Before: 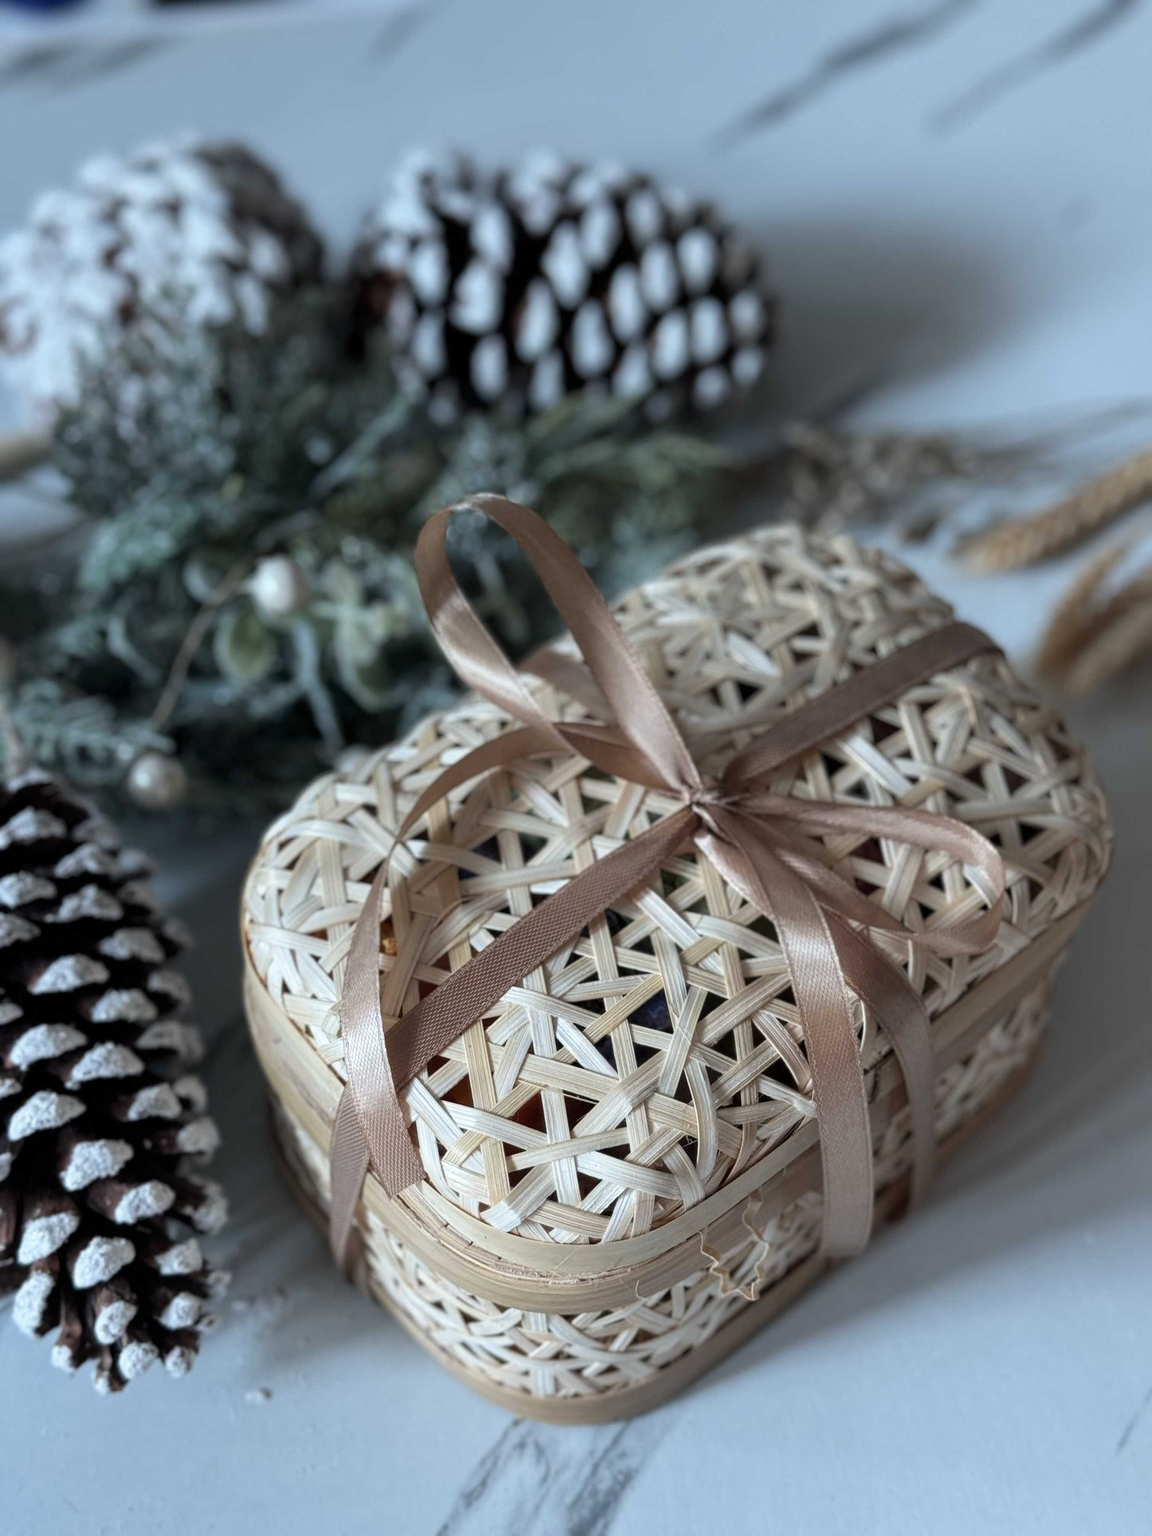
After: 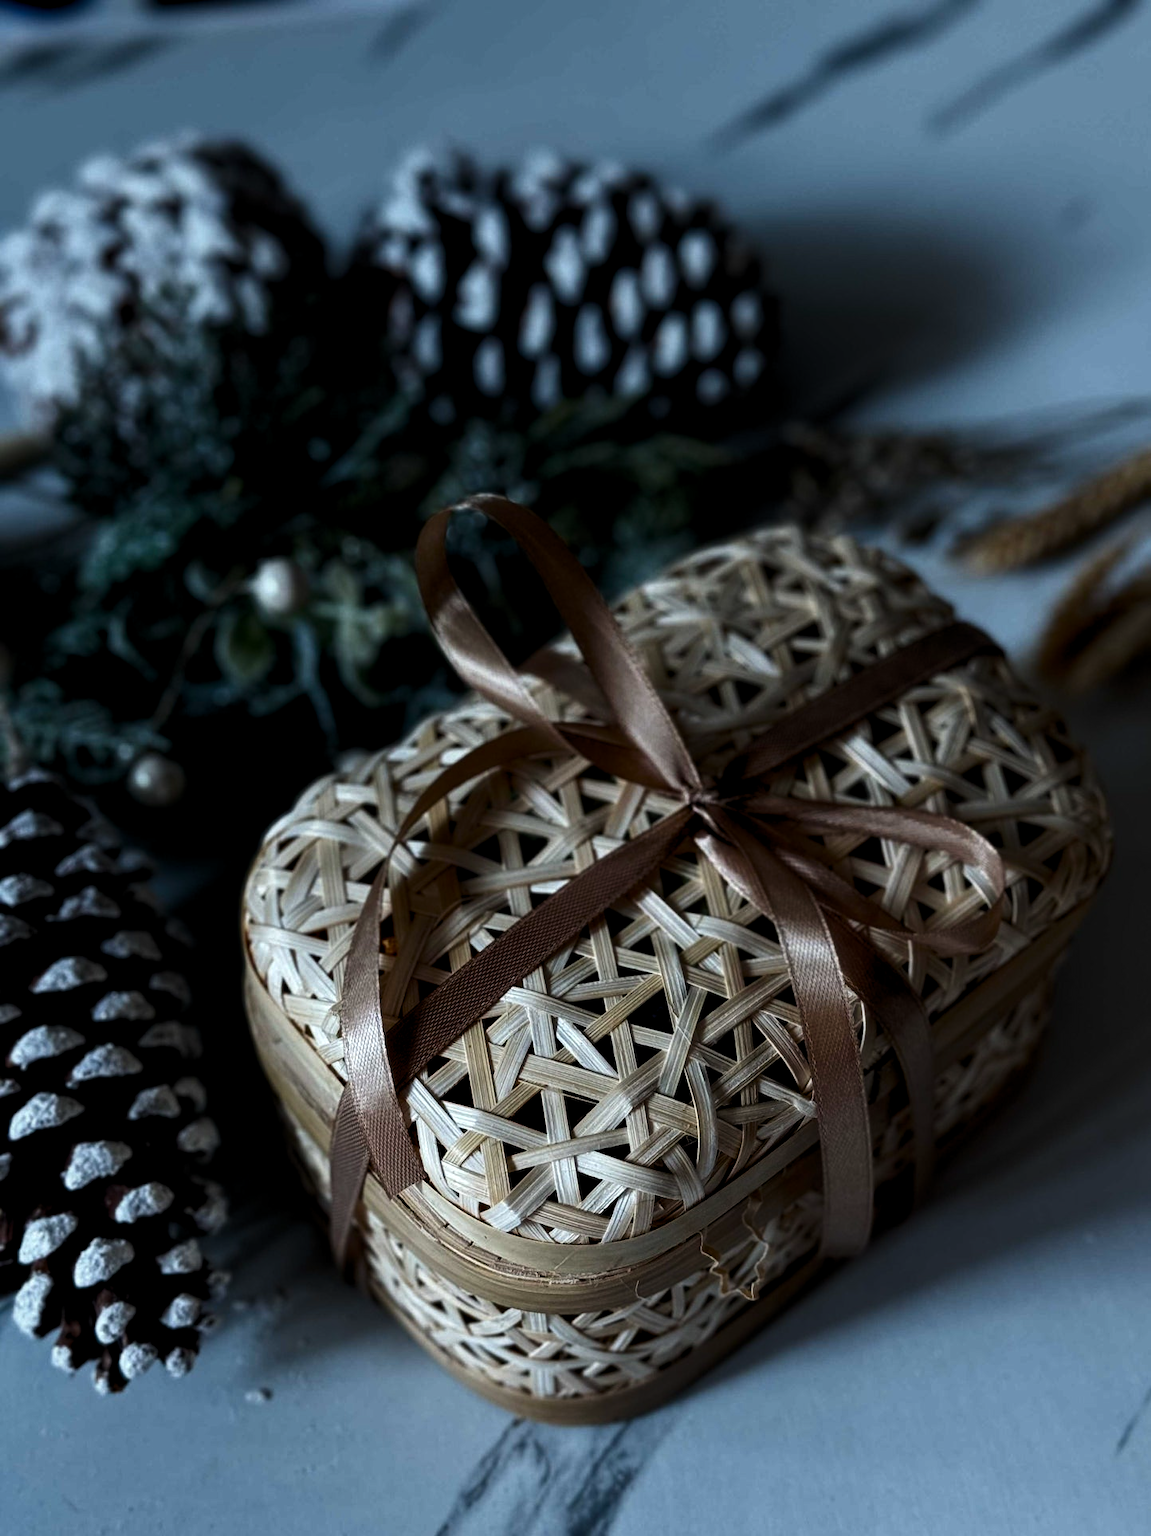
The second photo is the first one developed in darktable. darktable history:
contrast brightness saturation: contrast 0.094, brightness -0.608, saturation 0.174
levels: levels [0.031, 0.5, 0.969]
